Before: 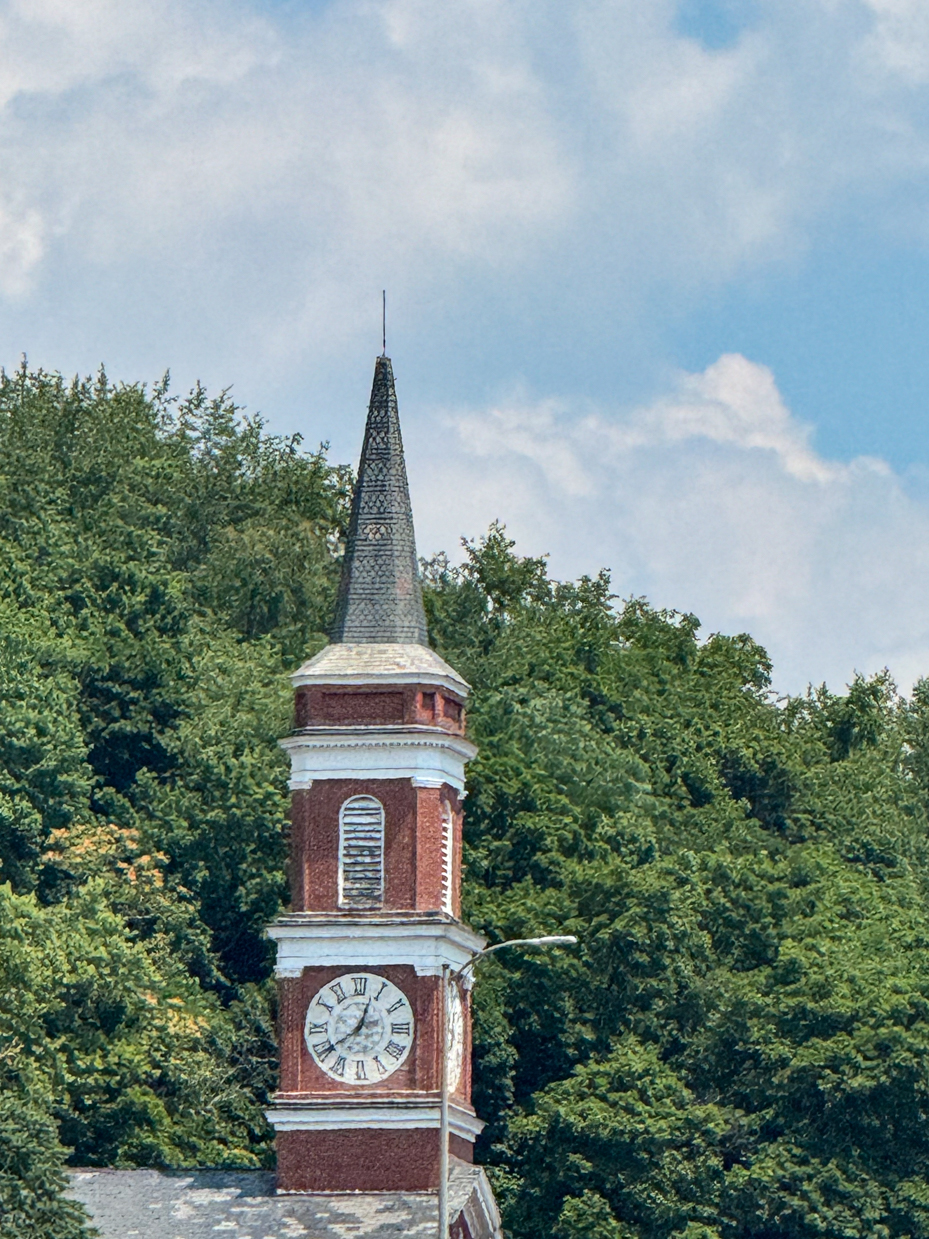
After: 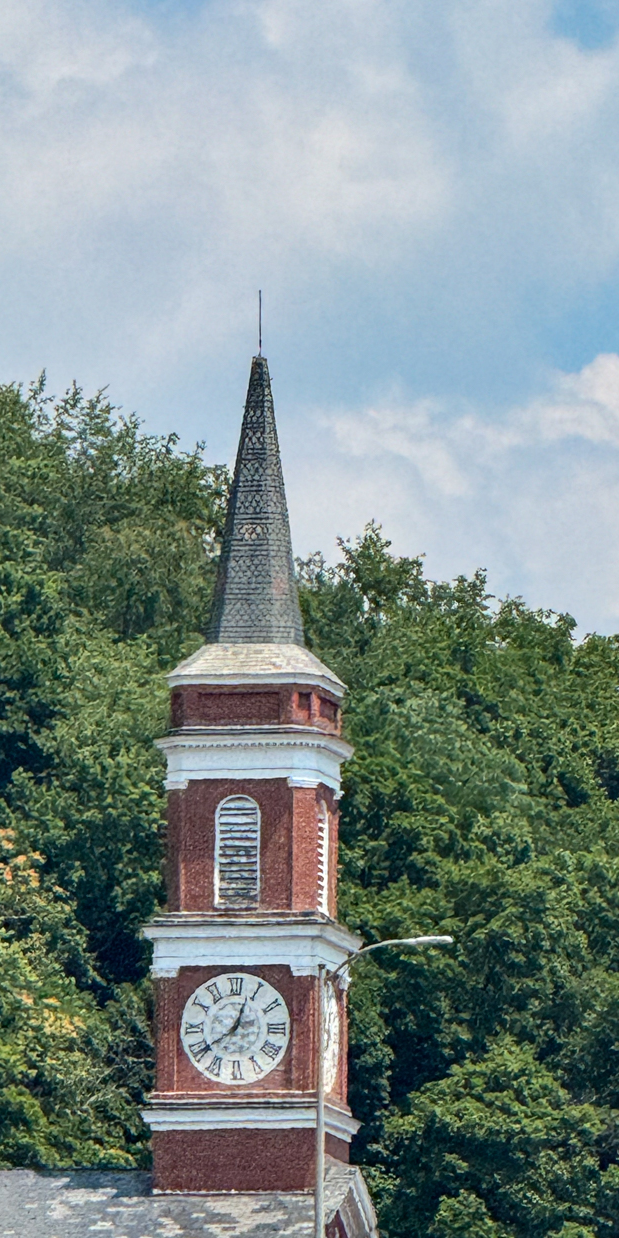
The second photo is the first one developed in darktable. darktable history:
crop and rotate: left 13.407%, right 19.921%
